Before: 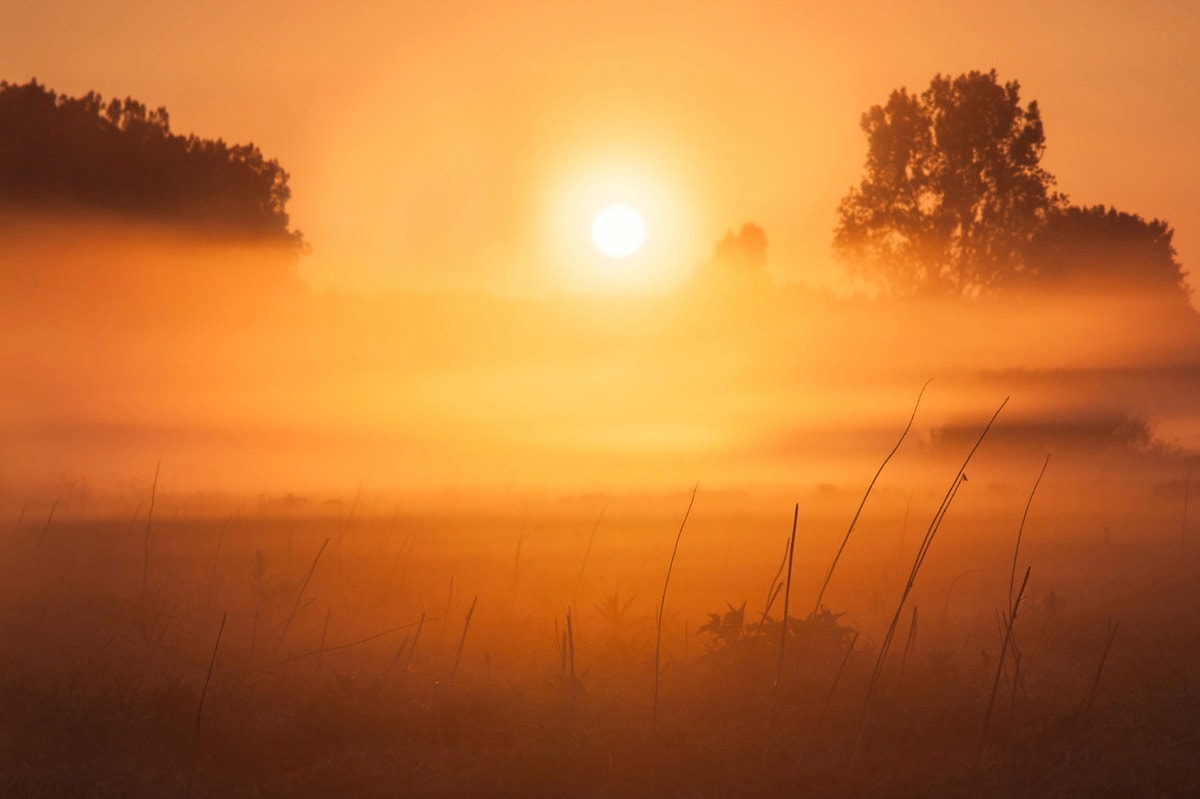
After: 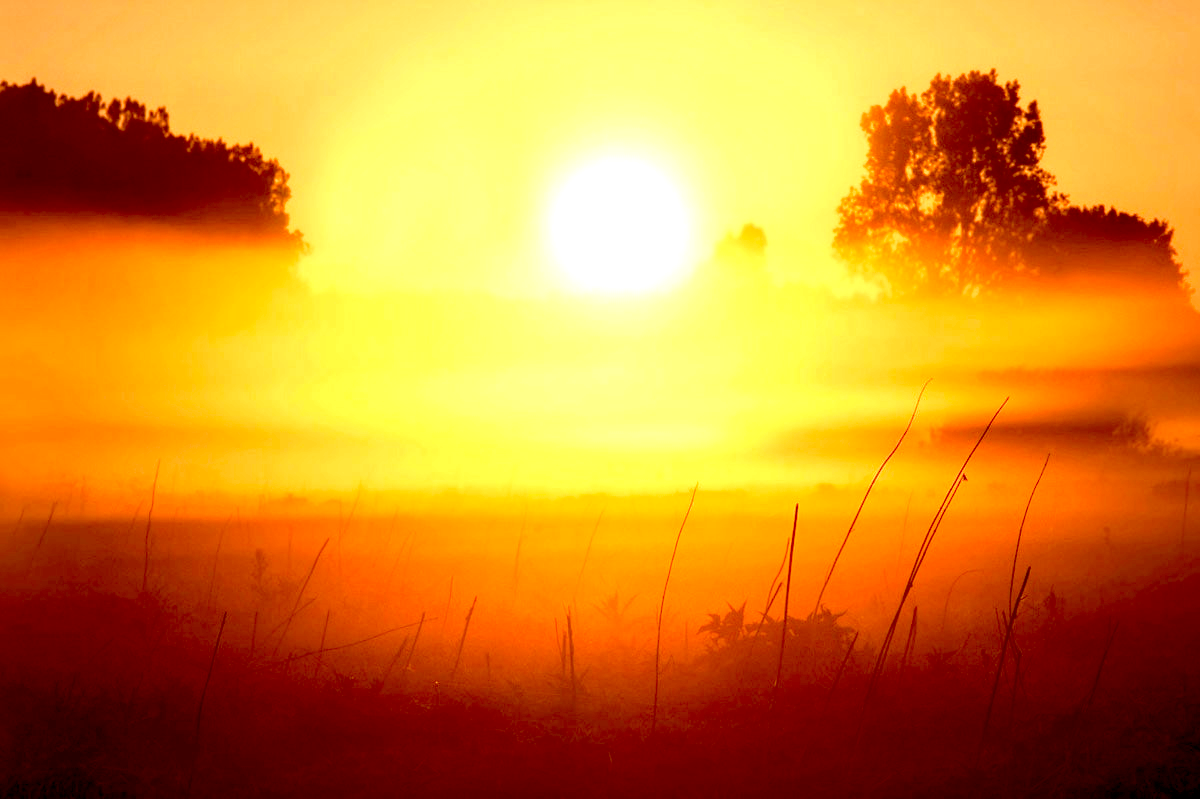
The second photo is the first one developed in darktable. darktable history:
tone equalizer: -8 EV -0.001 EV, -7 EV 0.001 EV, -6 EV -0.002 EV, -5 EV -0.003 EV, -4 EV -0.062 EV, -3 EV -0.222 EV, -2 EV -0.267 EV, -1 EV 0.105 EV, +0 EV 0.303 EV
exposure: black level correction 0.035, exposure 0.9 EV, compensate highlight preservation false
color correction: highlights a* -0.182, highlights b* -0.124
